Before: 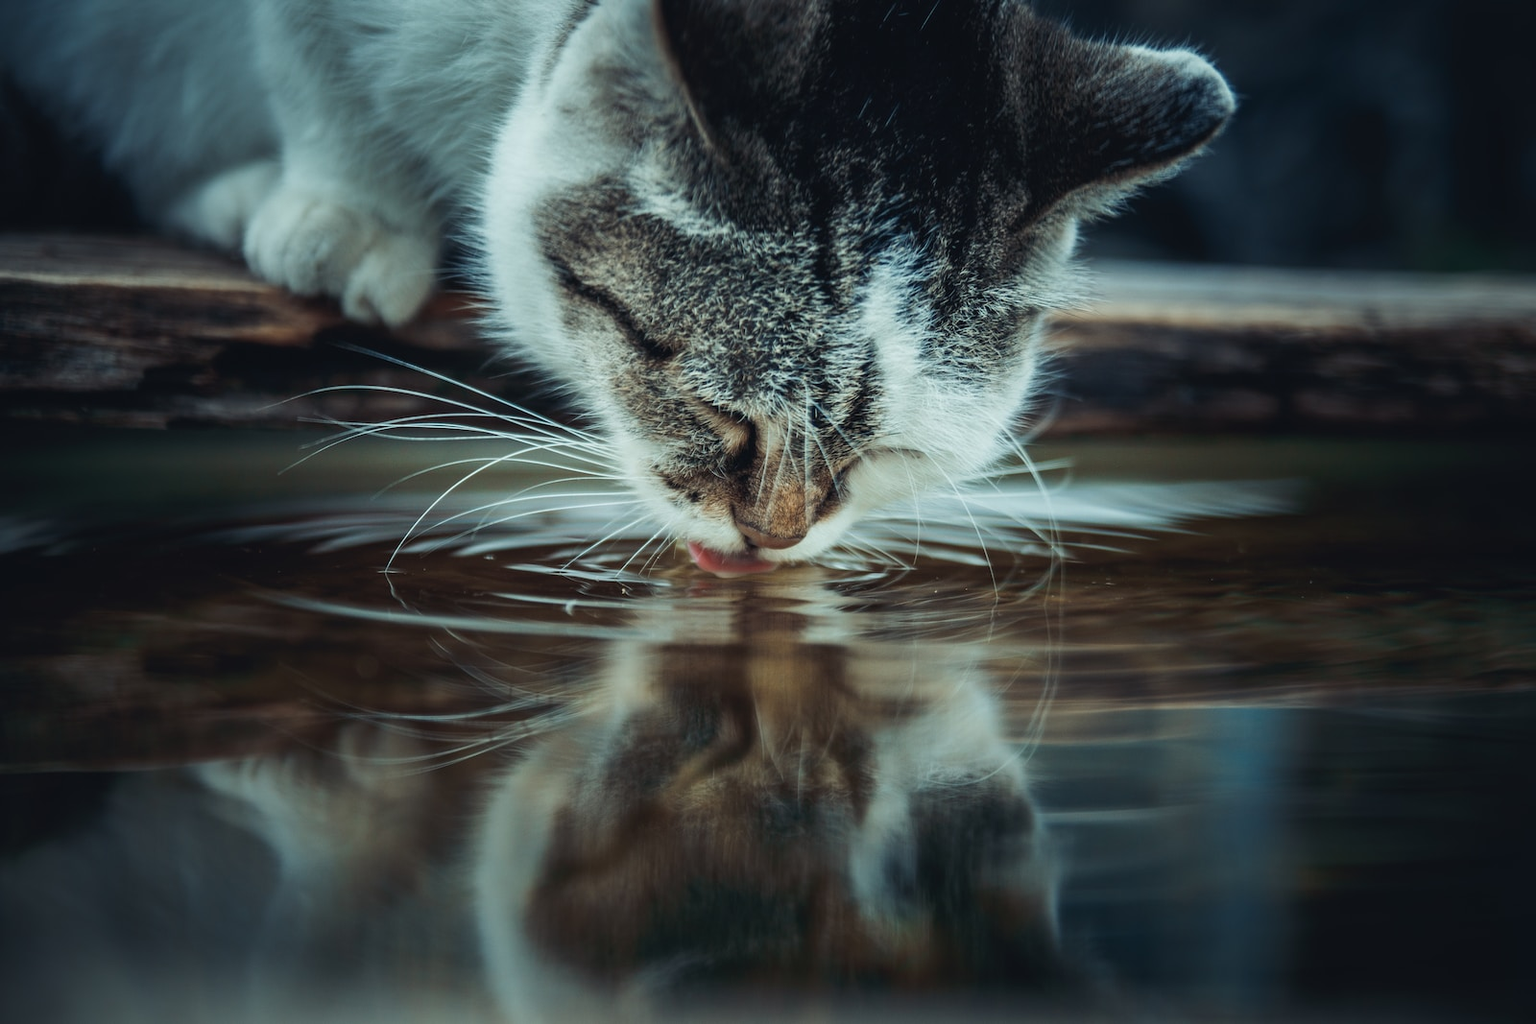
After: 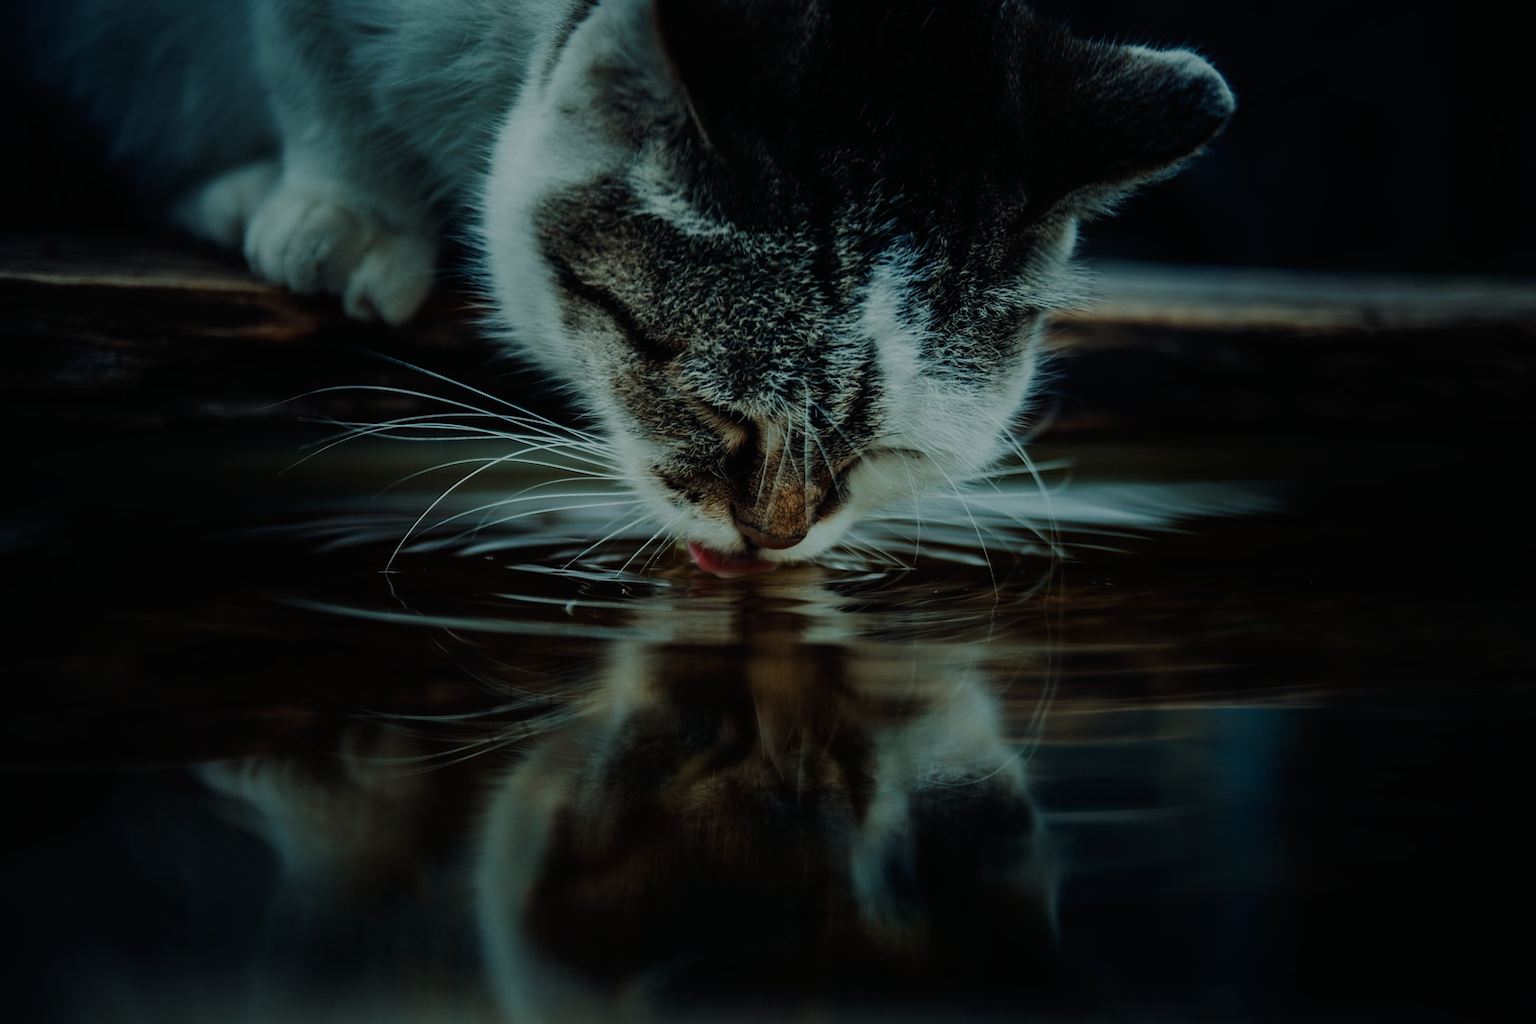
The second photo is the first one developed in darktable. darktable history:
exposure: exposure -2.446 EV, compensate highlight preservation false
base curve: curves: ch0 [(0, 0) (0.007, 0.004) (0.027, 0.03) (0.046, 0.07) (0.207, 0.54) (0.442, 0.872) (0.673, 0.972) (1, 1)], preserve colors none
